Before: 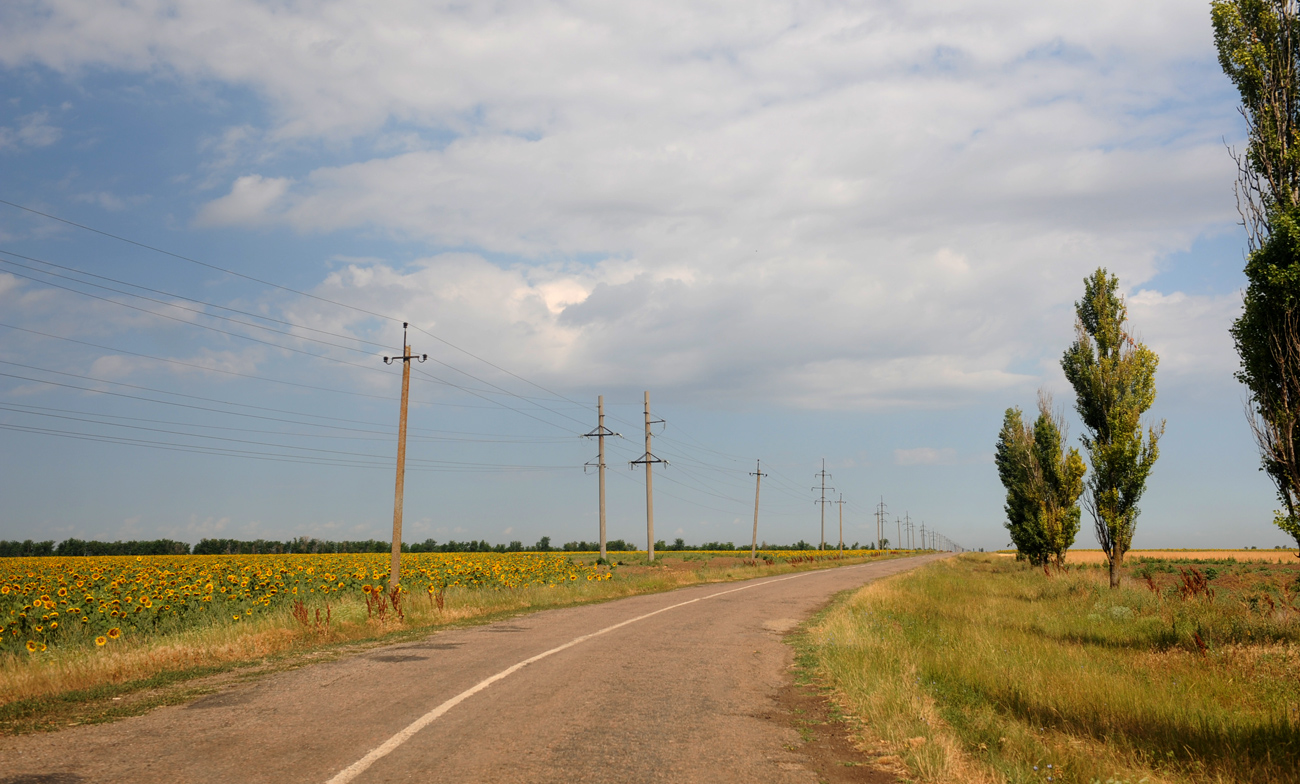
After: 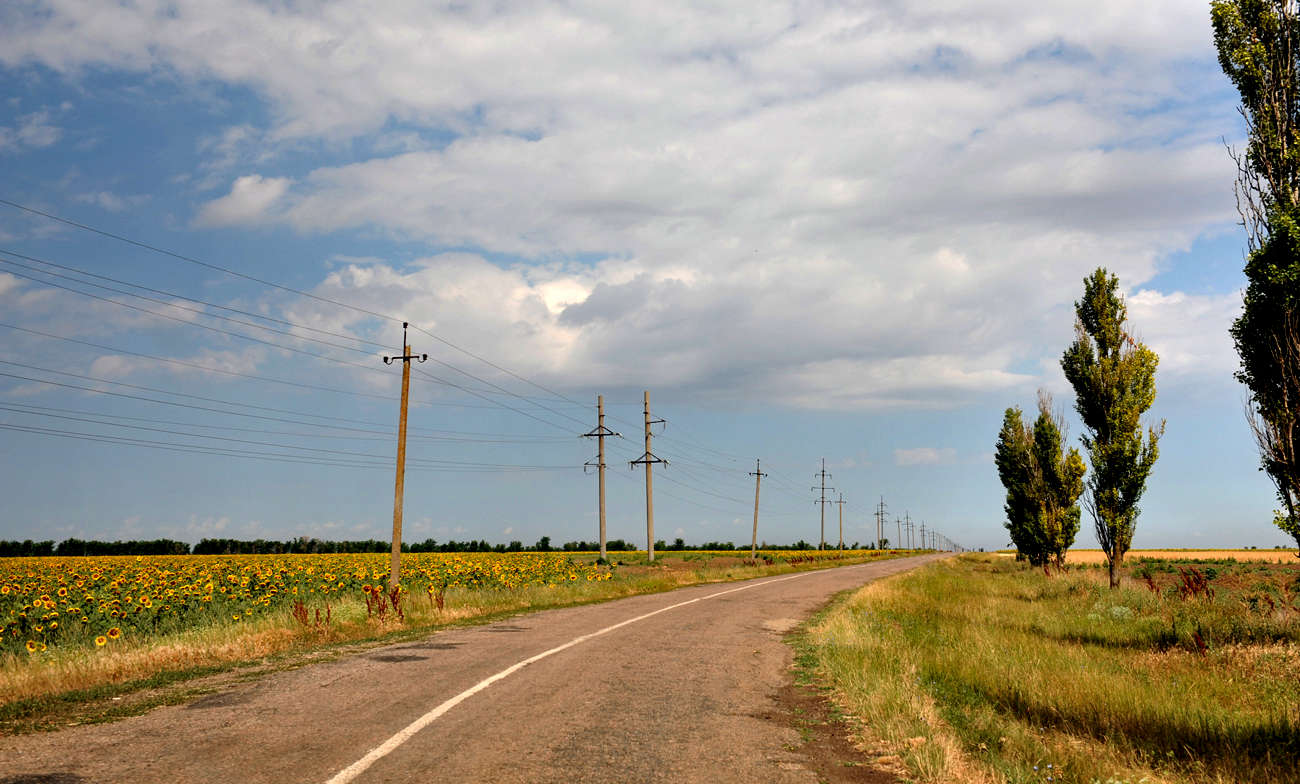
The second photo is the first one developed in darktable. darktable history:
haze removal: compatibility mode true, adaptive false
contrast equalizer: octaves 7, y [[0.6 ×6], [0.55 ×6], [0 ×6], [0 ×6], [0 ×6]]
